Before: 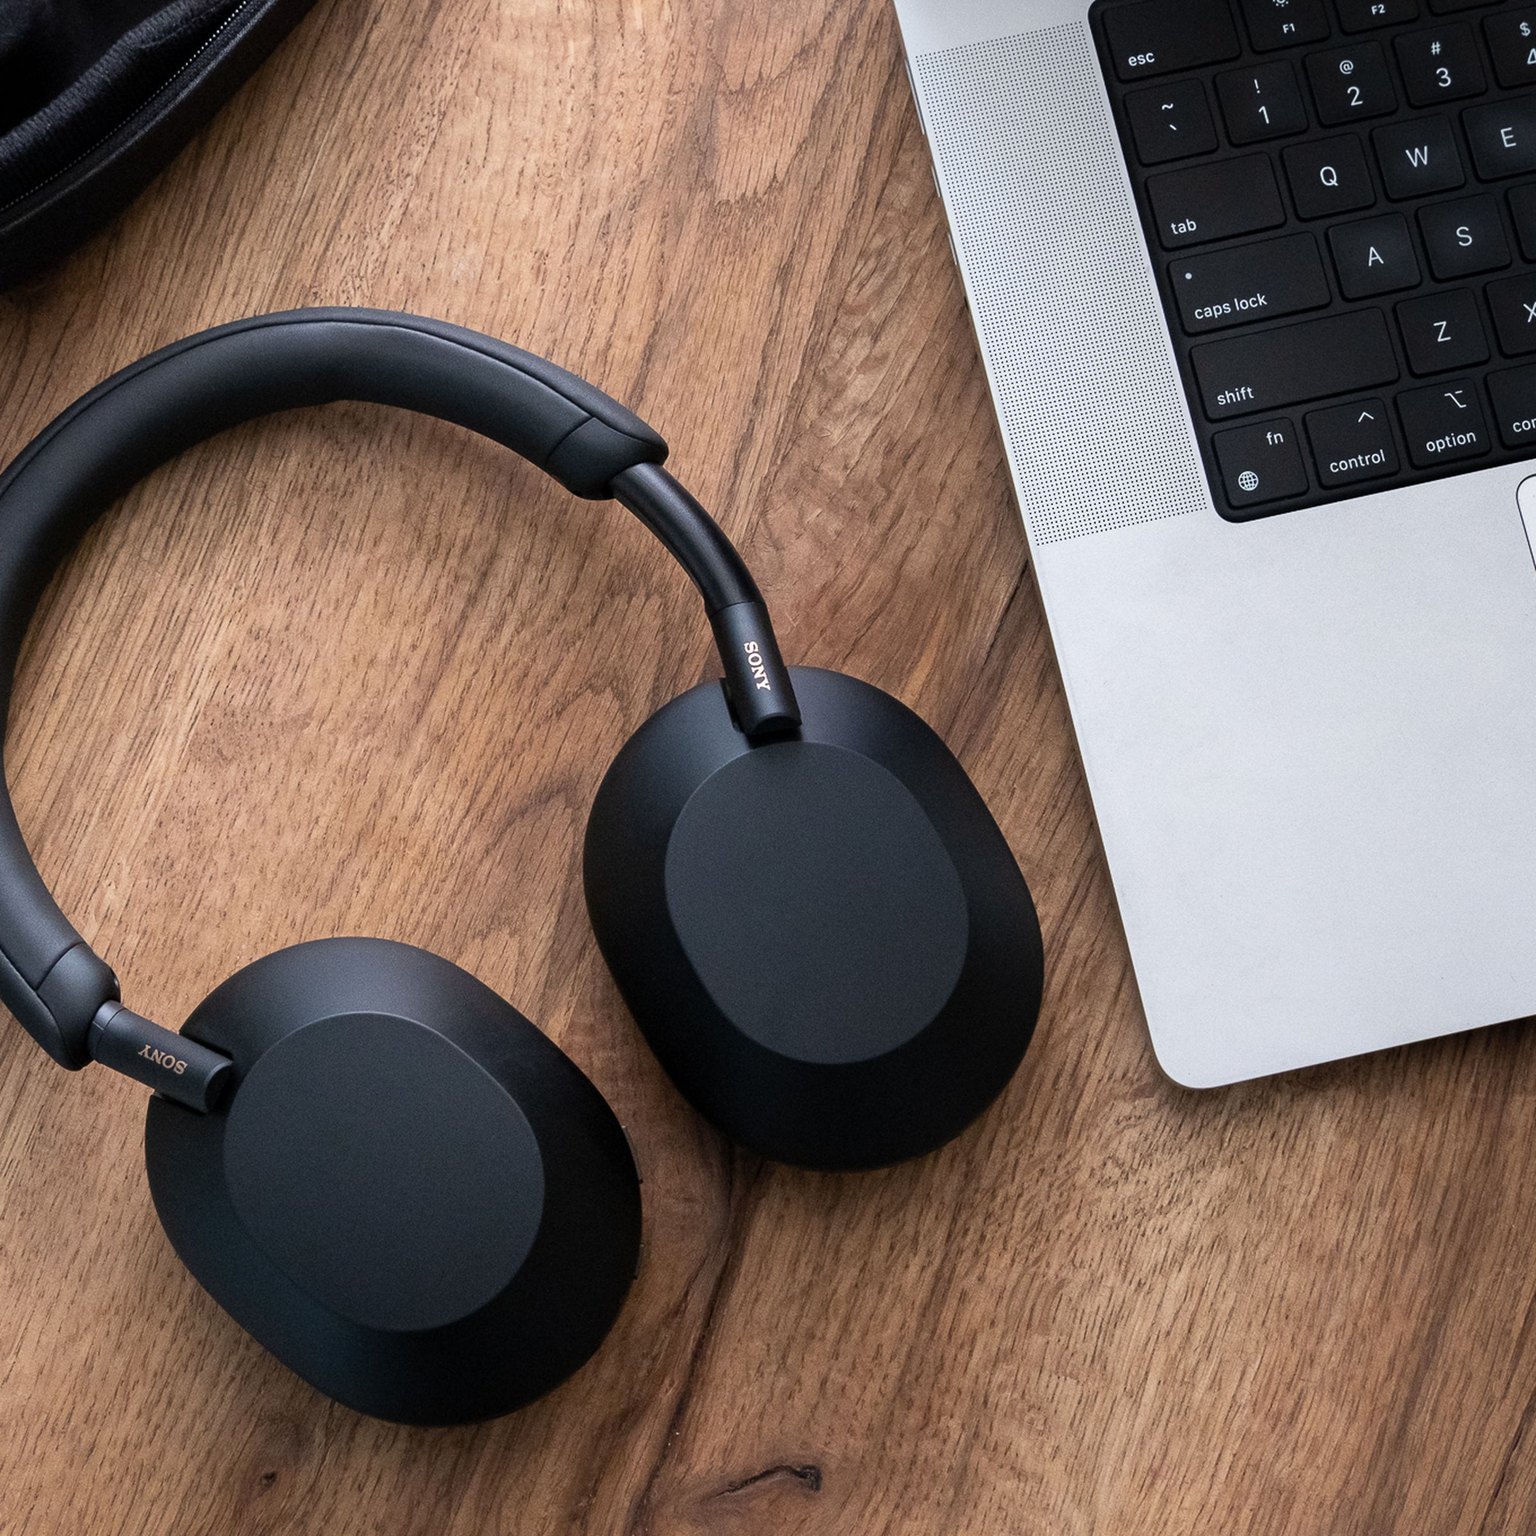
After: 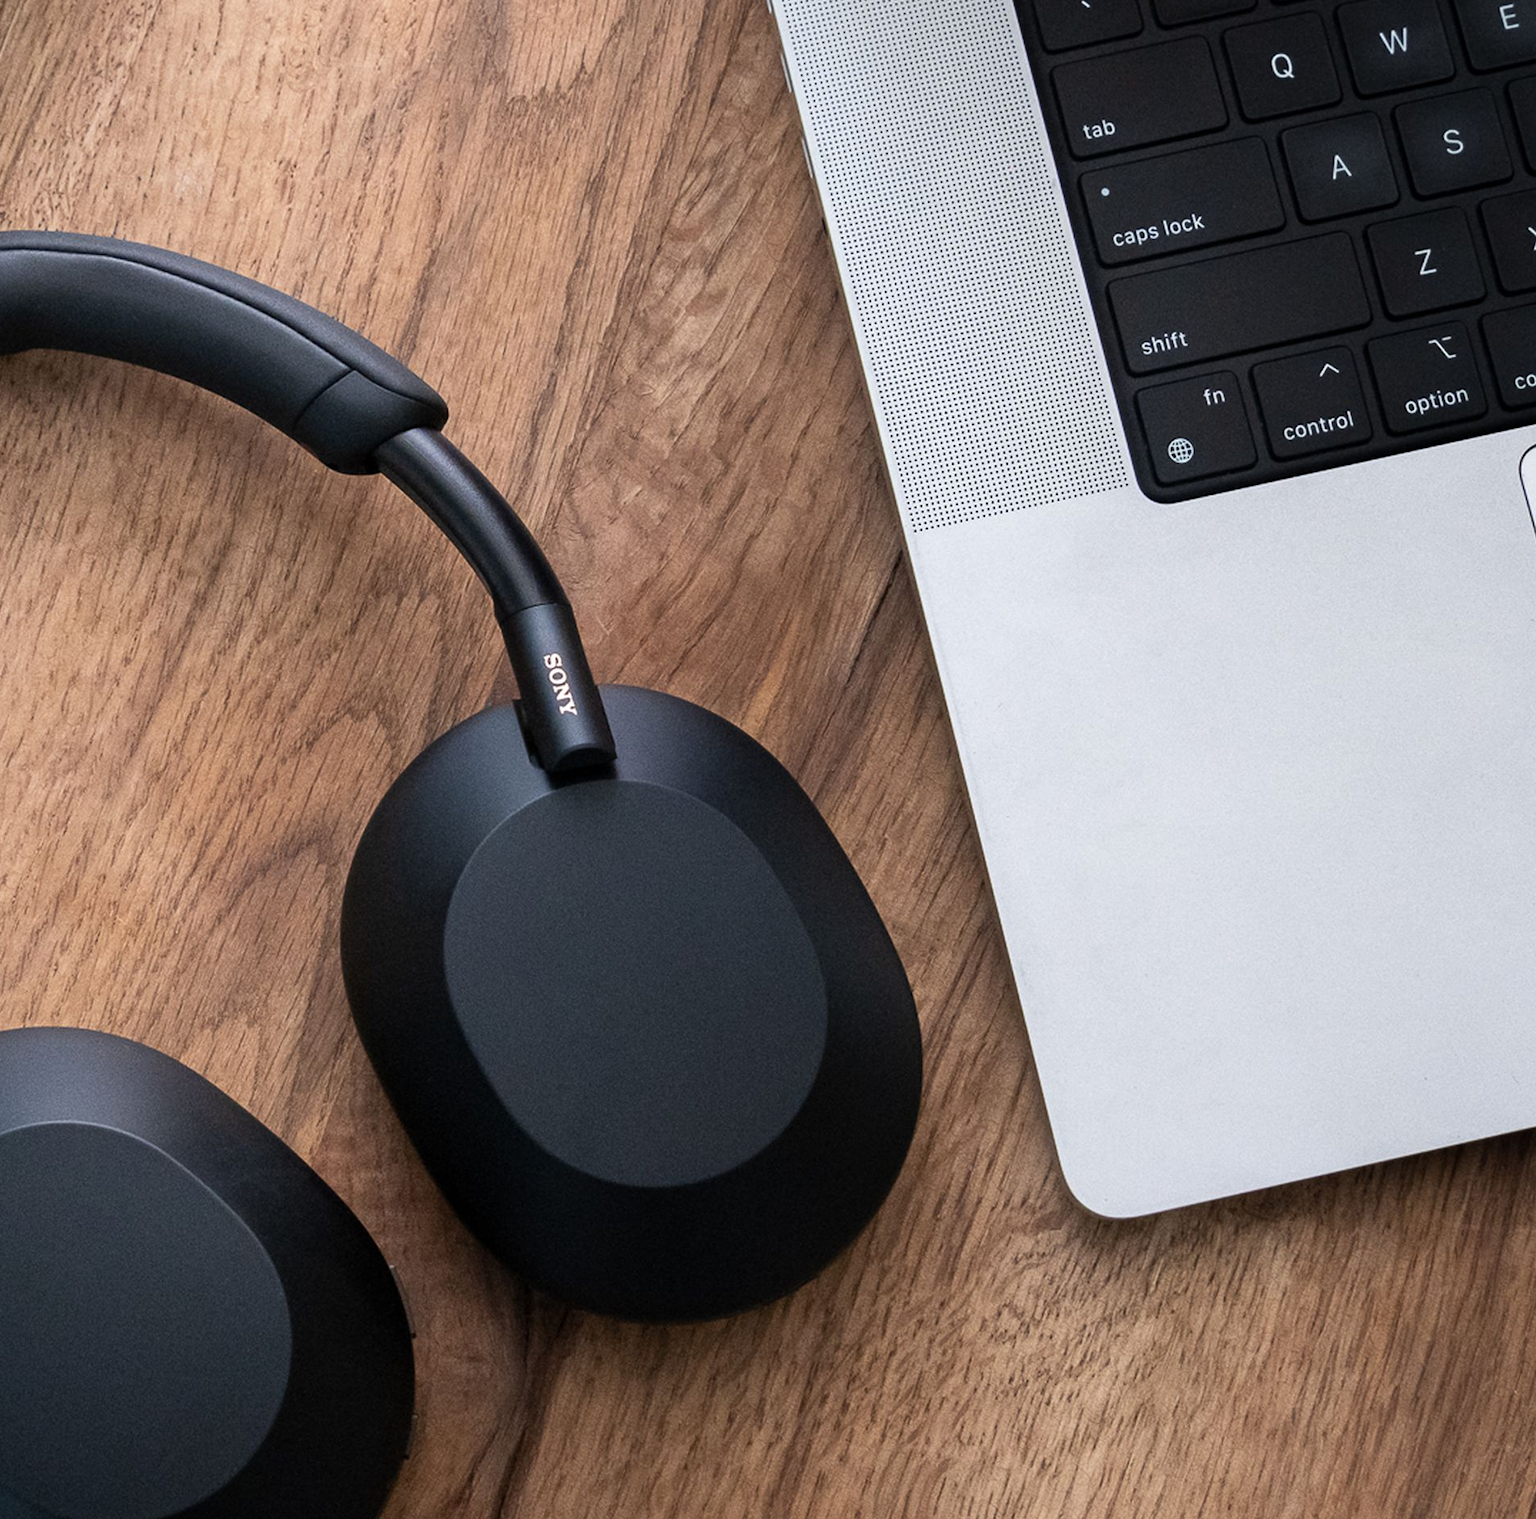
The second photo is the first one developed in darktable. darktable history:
crop and rotate: left 20.449%, top 8.096%, right 0.35%, bottom 13.61%
